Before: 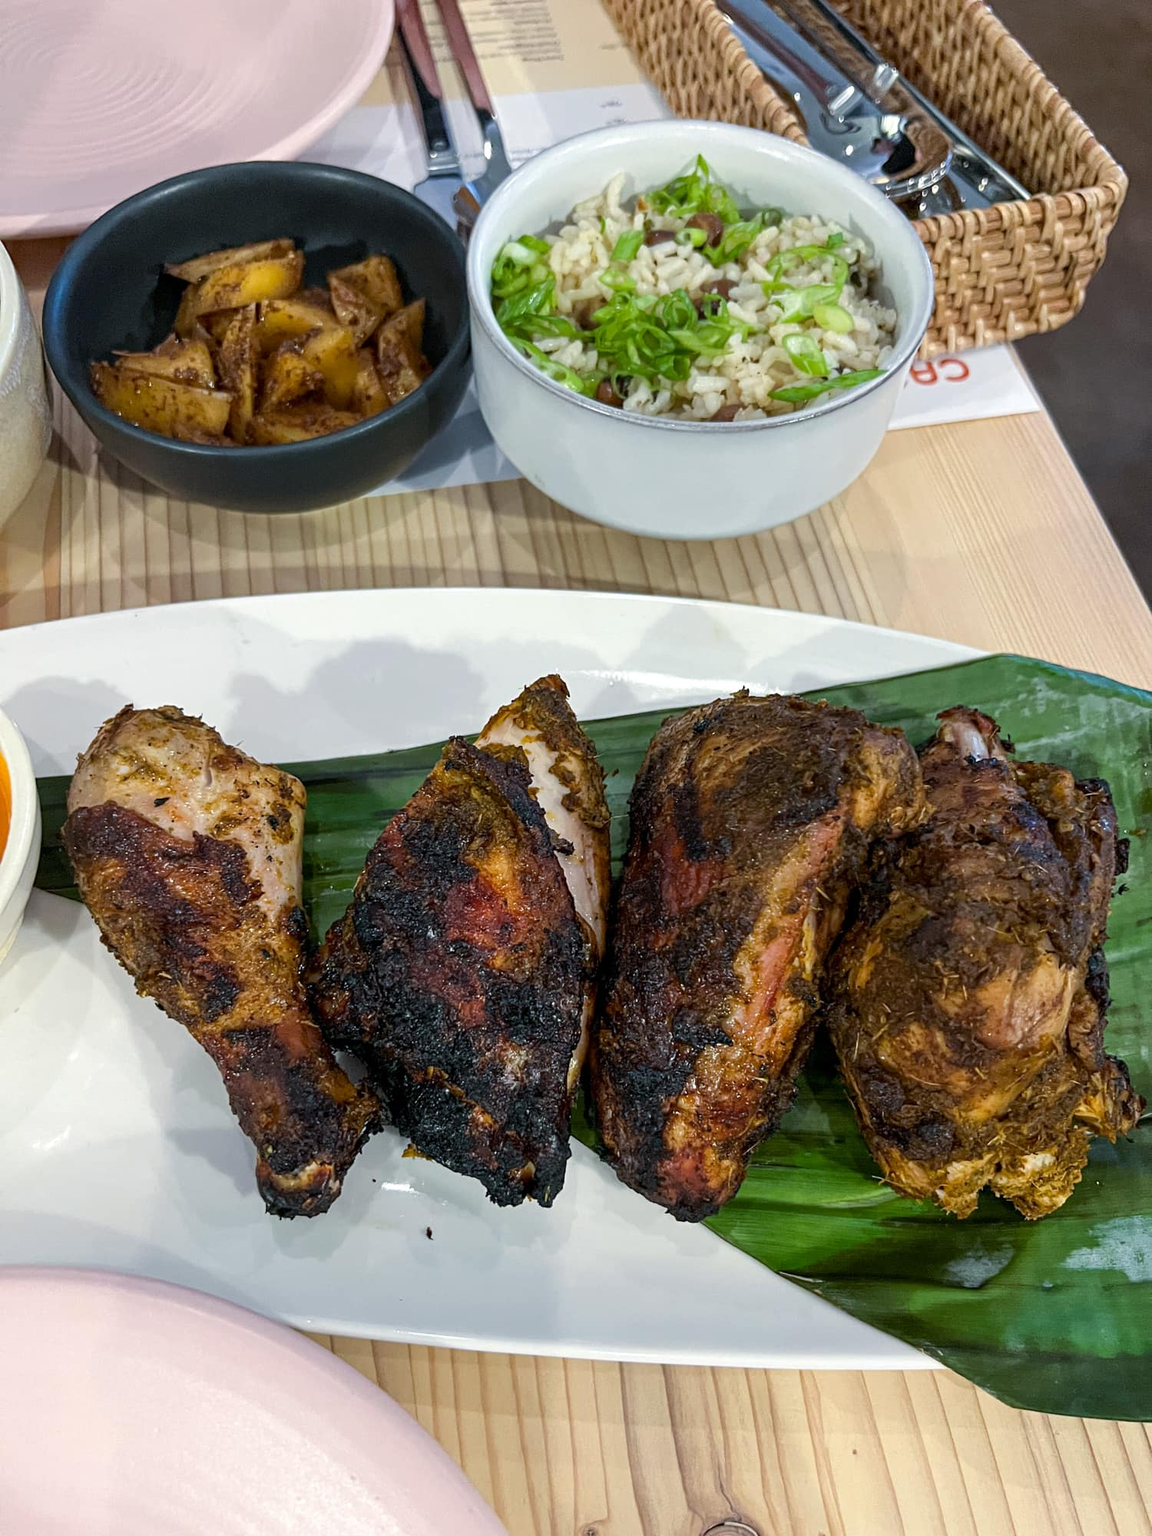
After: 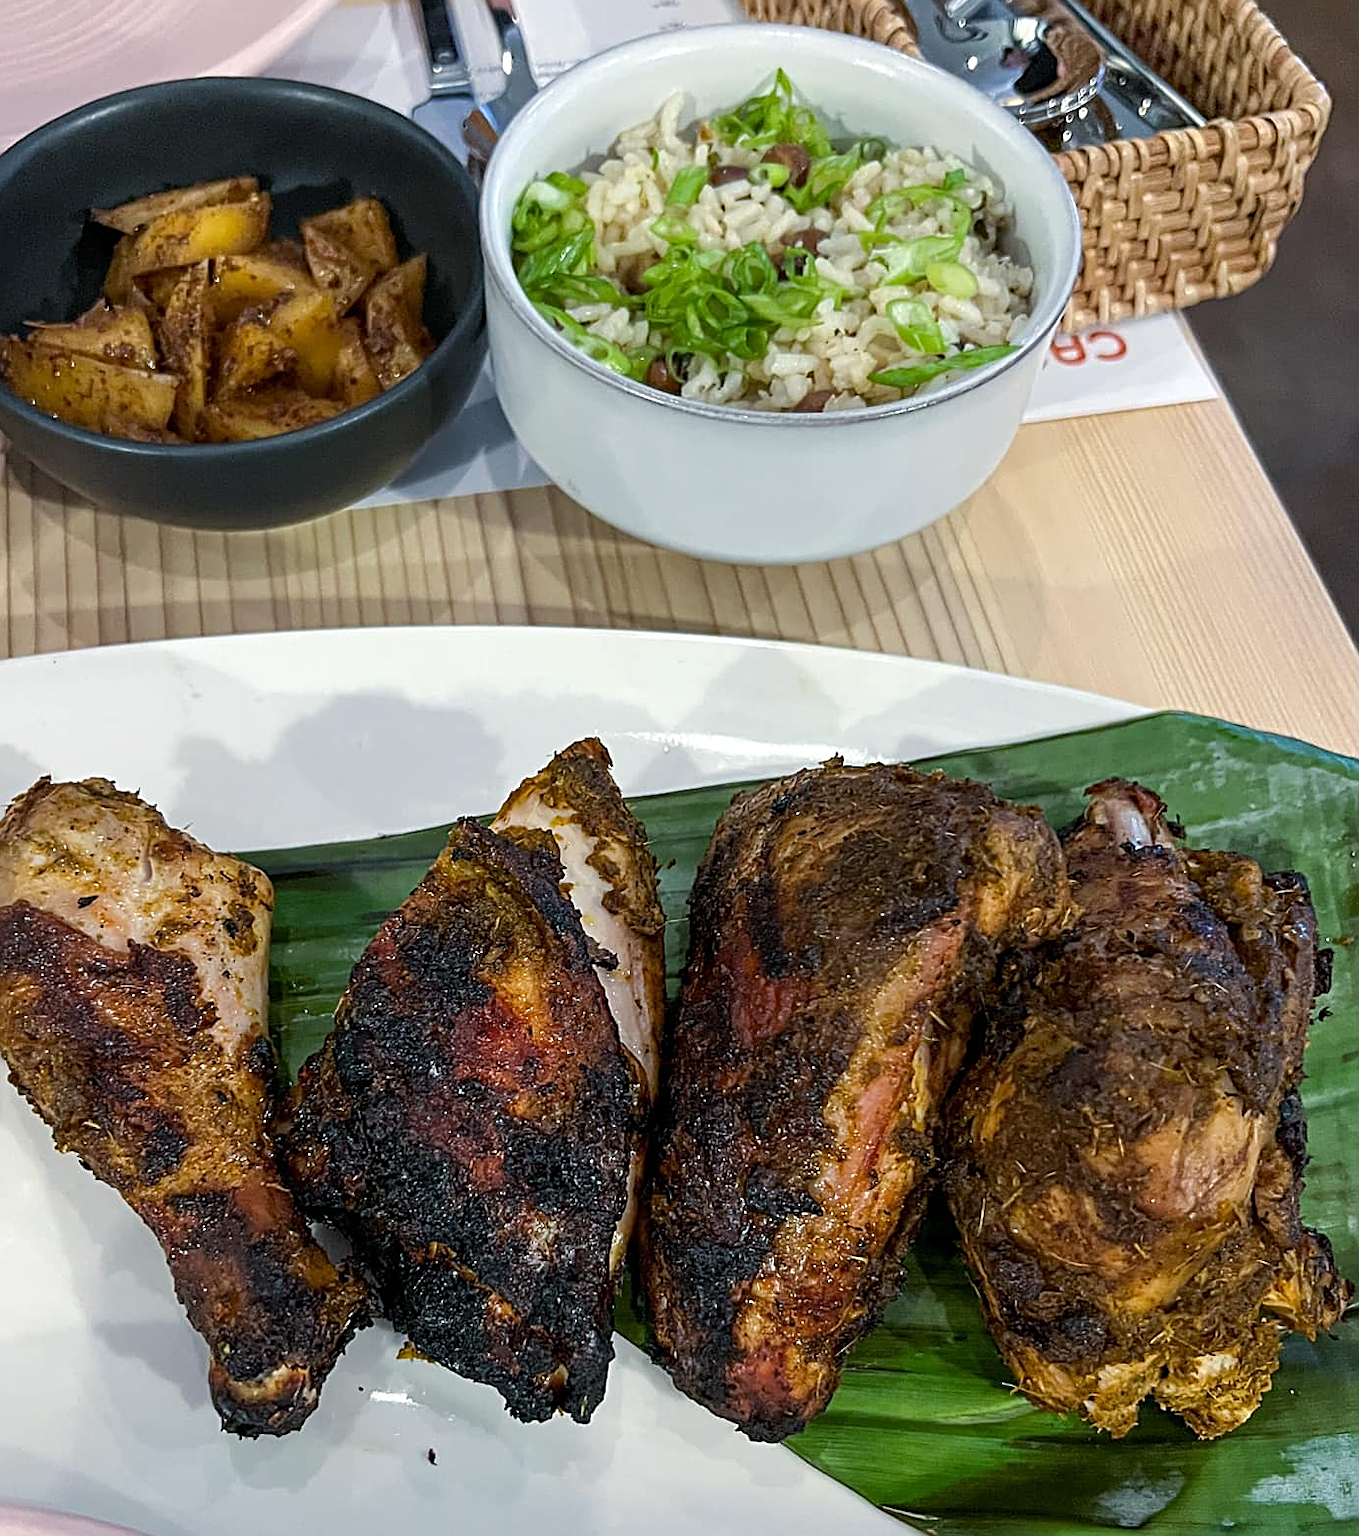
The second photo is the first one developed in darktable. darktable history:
crop: left 8.155%, top 6.611%, bottom 15.385%
sharpen: amount 0.6
